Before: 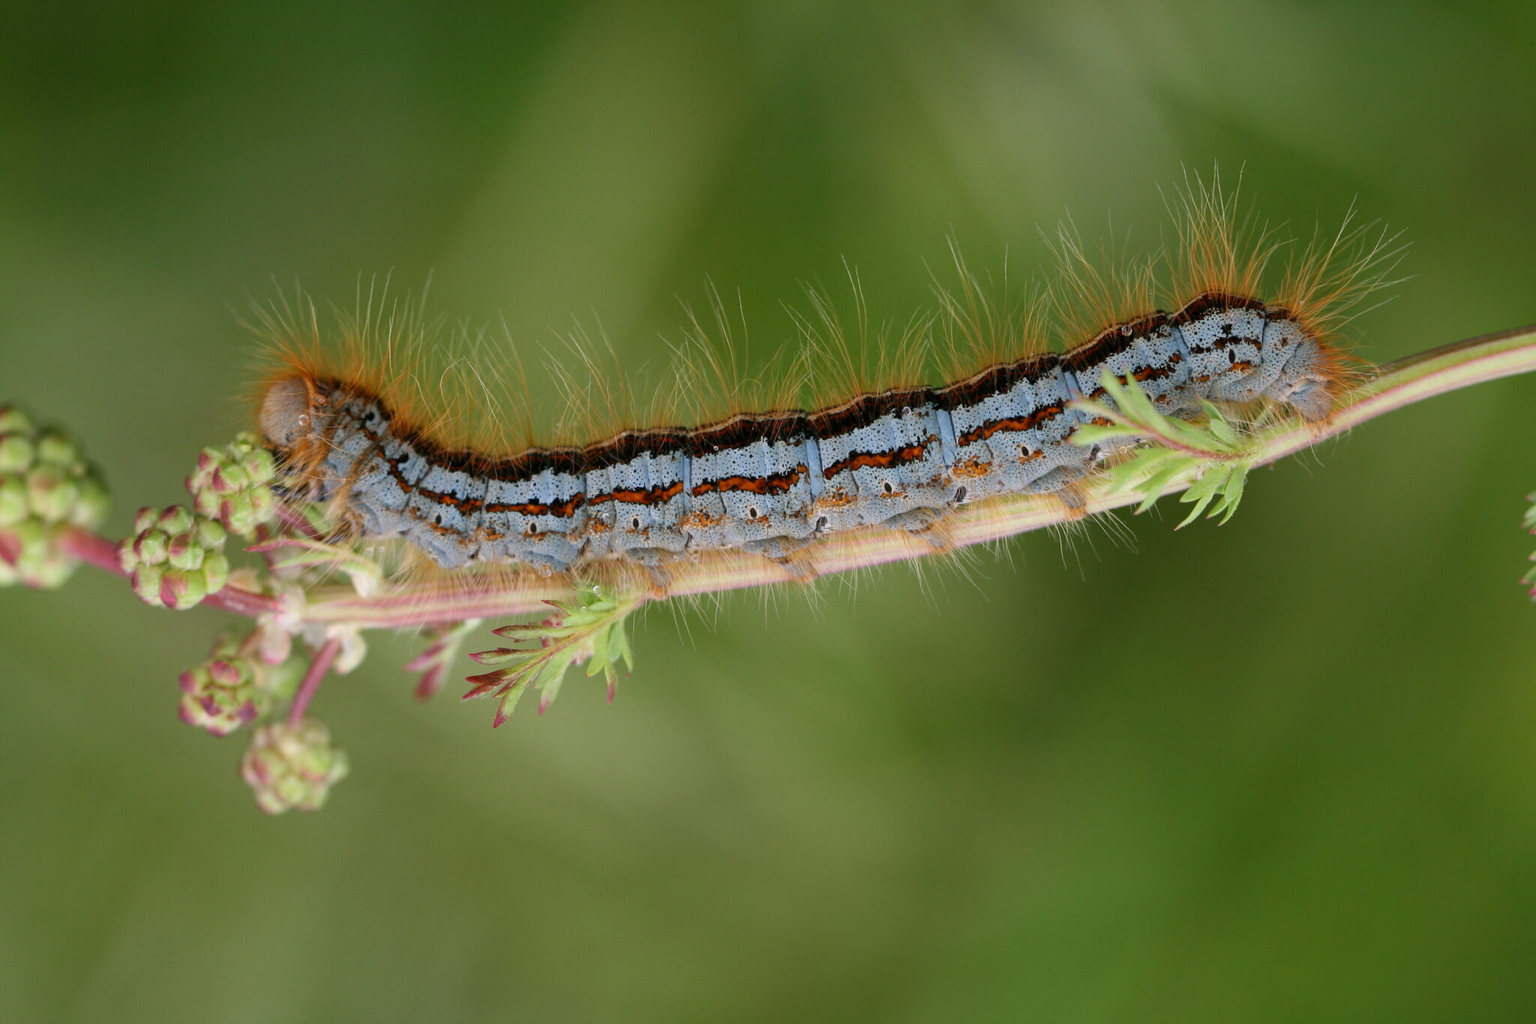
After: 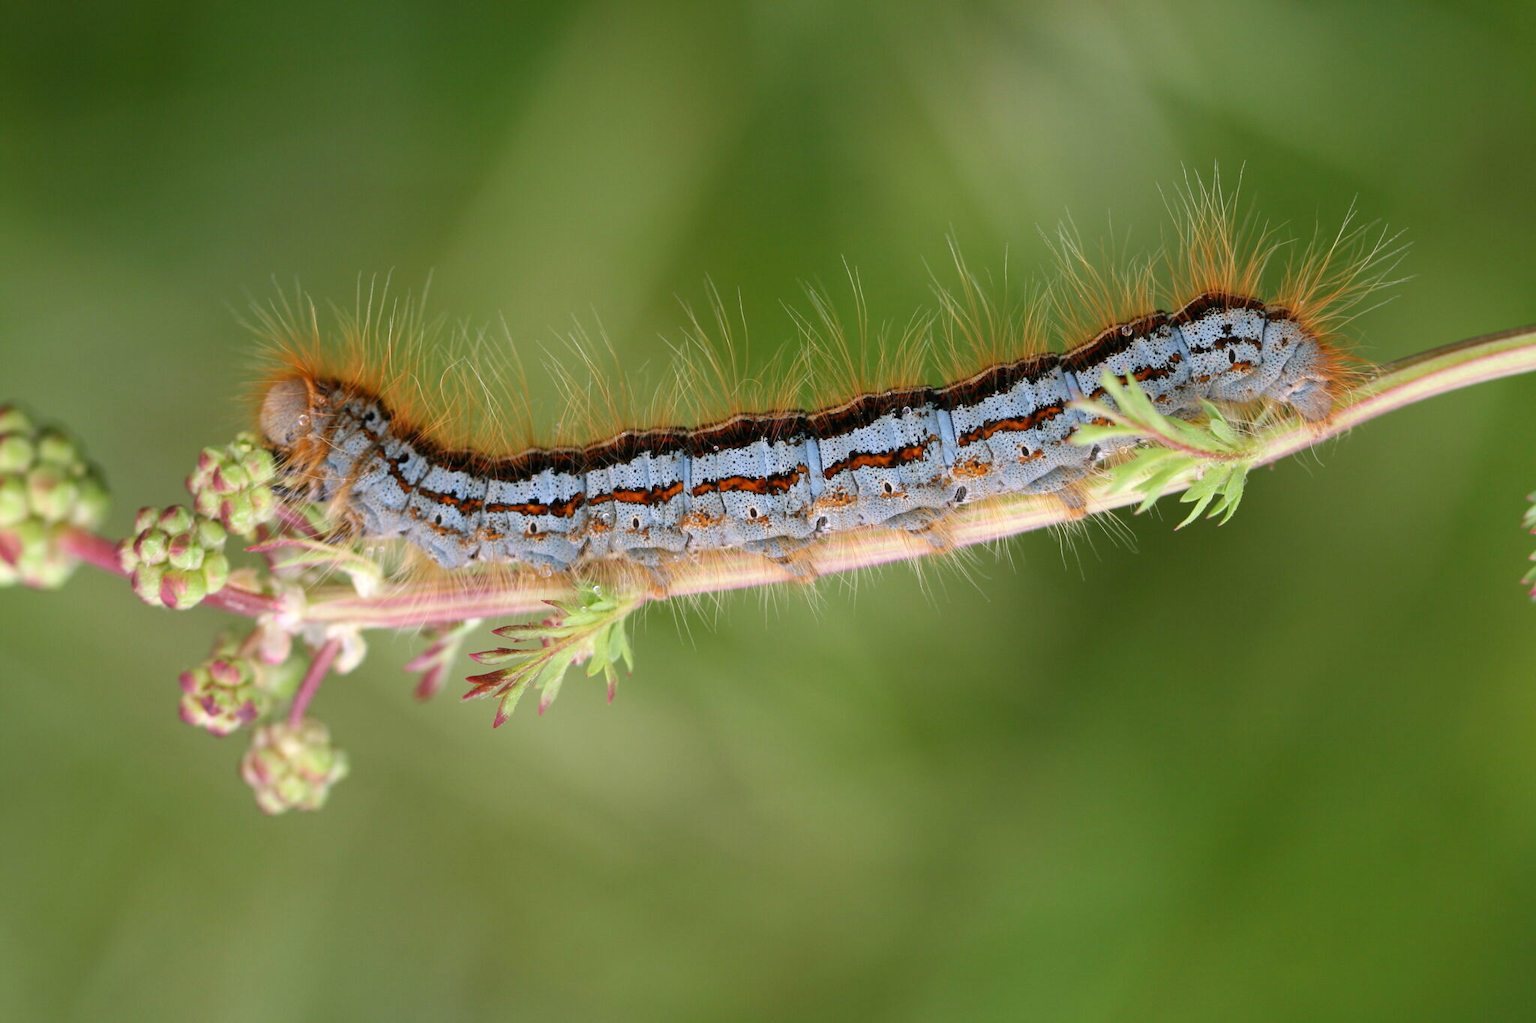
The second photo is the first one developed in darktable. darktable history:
white balance: red 1.009, blue 1.027
exposure: exposure 0.375 EV, compensate highlight preservation false
